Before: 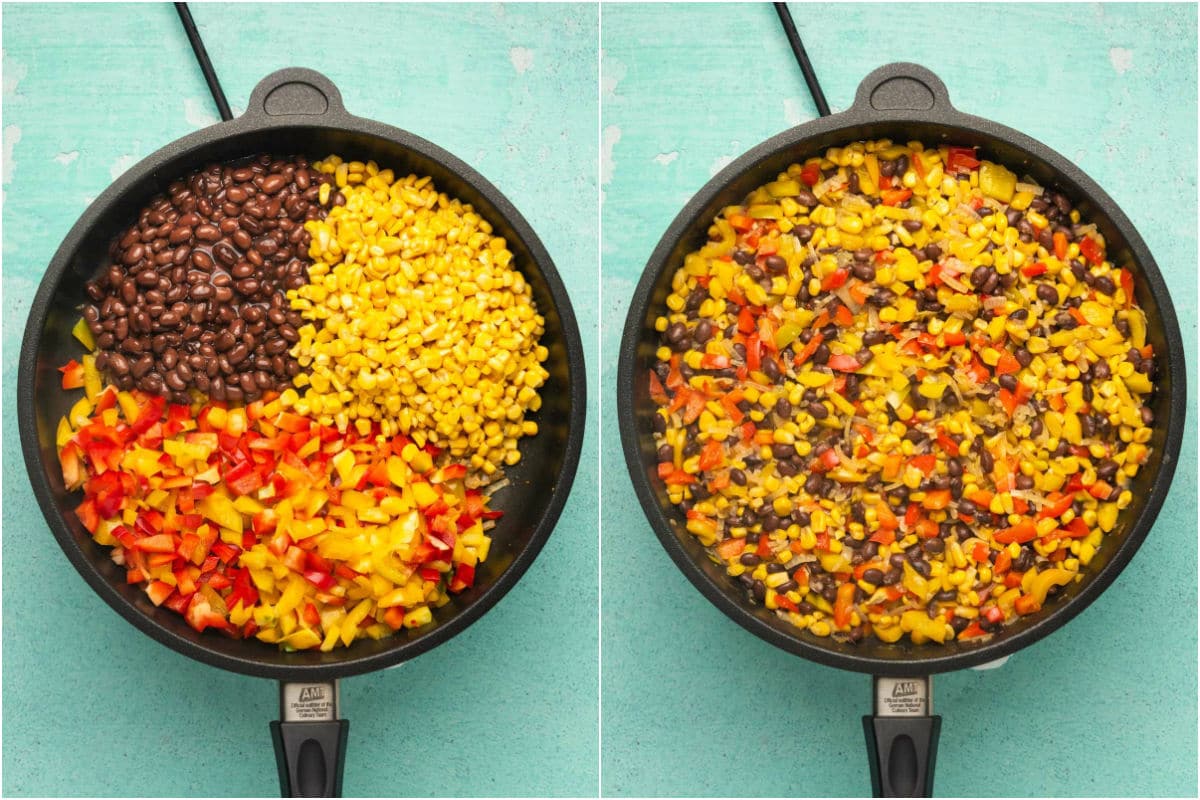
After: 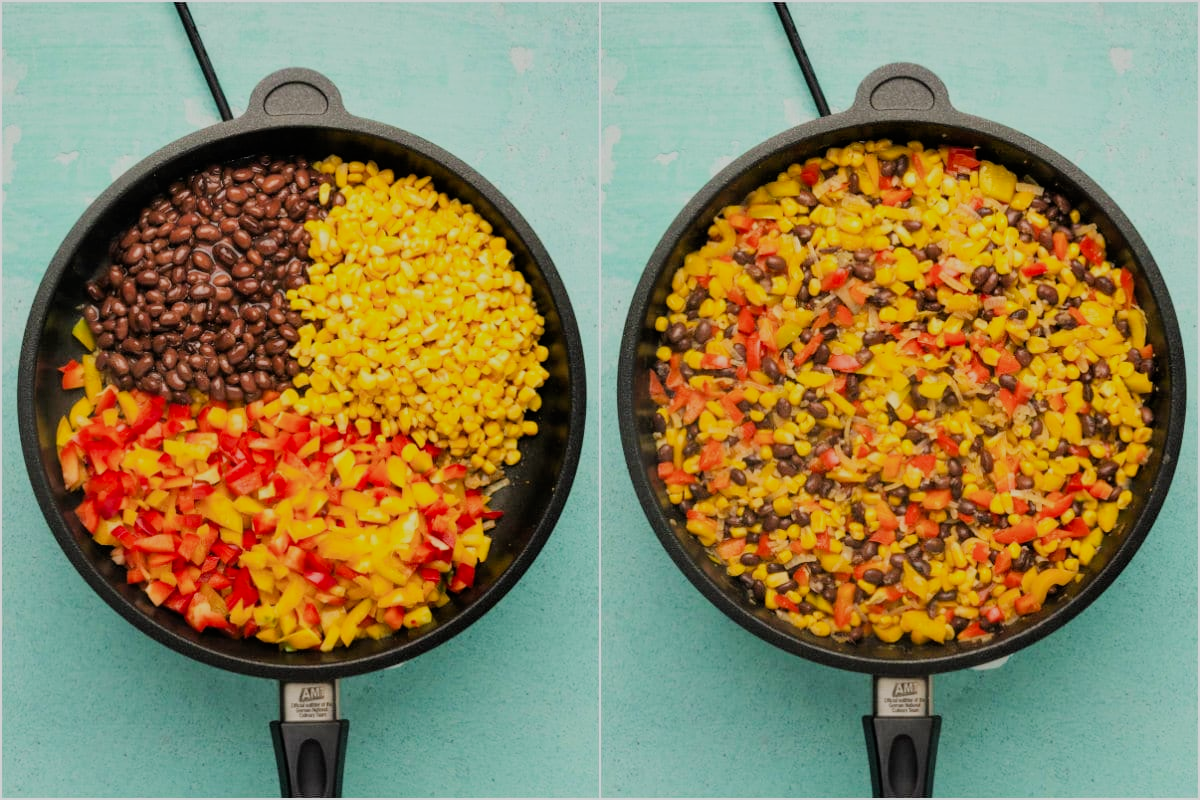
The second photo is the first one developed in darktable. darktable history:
contrast brightness saturation: contrast 0.04, saturation 0.07
filmic rgb: black relative exposure -7.32 EV, white relative exposure 5.09 EV, hardness 3.2
